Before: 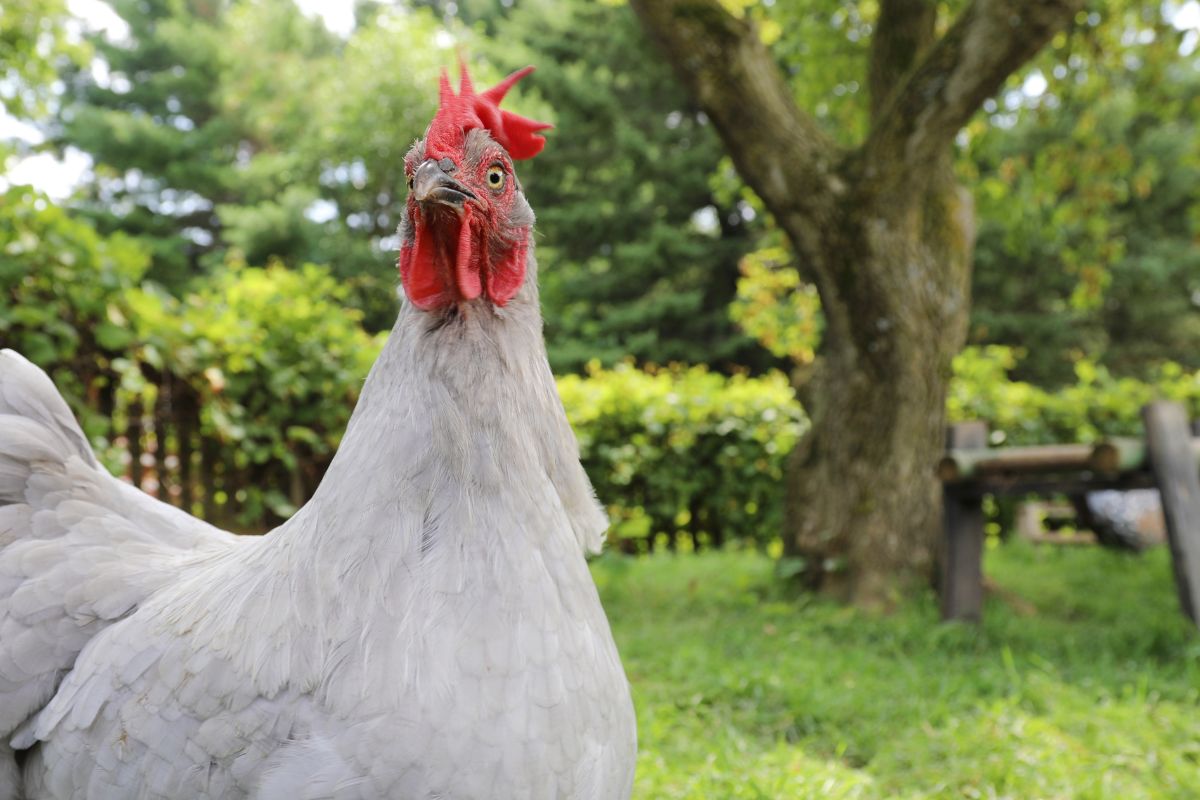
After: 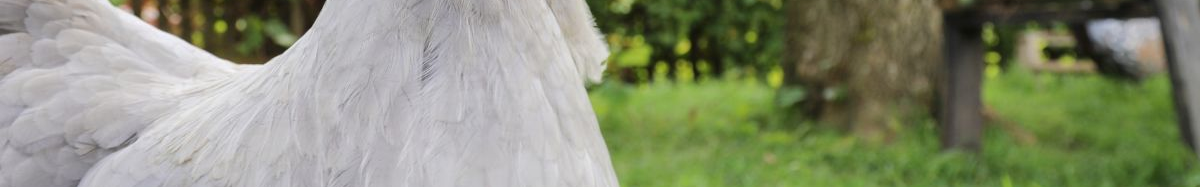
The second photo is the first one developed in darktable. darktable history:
shadows and highlights: shadows 52.08, highlights -28.5, soften with gaussian
crop and rotate: top 59.032%, bottom 17.479%
